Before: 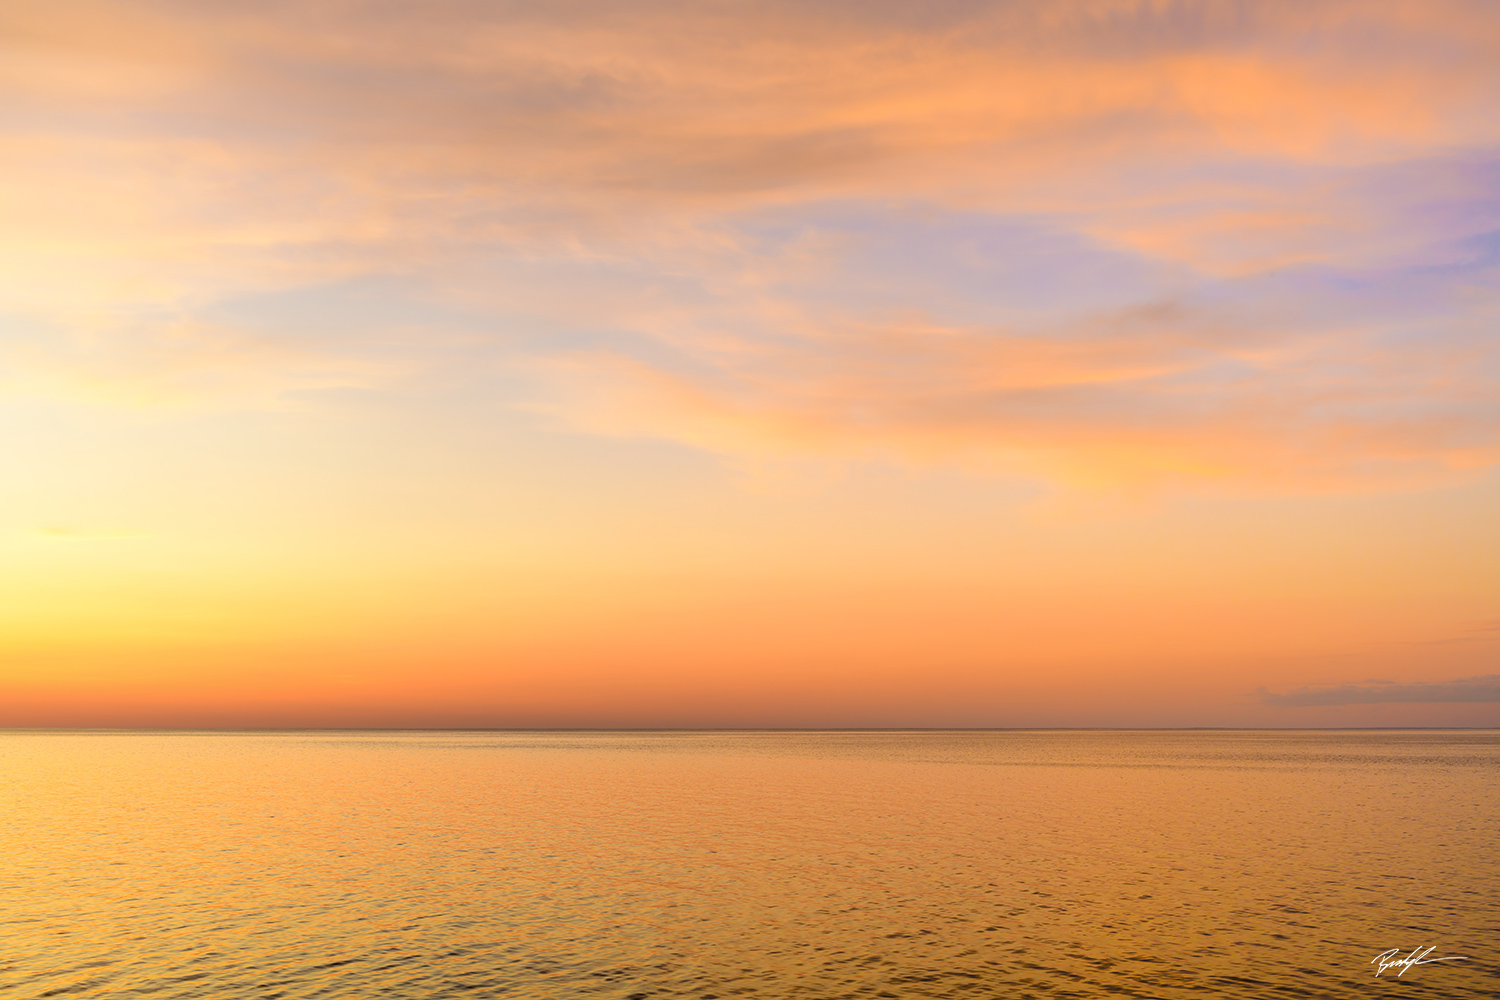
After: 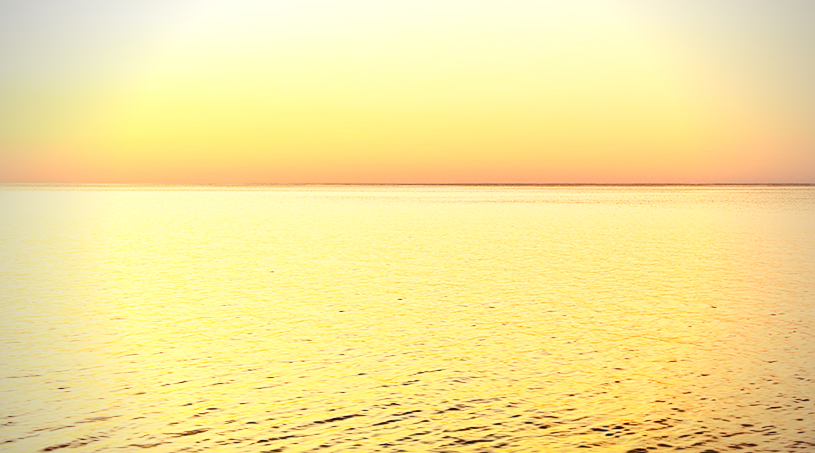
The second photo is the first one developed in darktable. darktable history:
crop and rotate: top 54.502%, right 45.659%, bottom 0.194%
sharpen: on, module defaults
tone curve: curves: ch0 [(0, 0) (0.003, 0.01) (0.011, 0.015) (0.025, 0.023) (0.044, 0.038) (0.069, 0.058) (0.1, 0.093) (0.136, 0.134) (0.177, 0.176) (0.224, 0.221) (0.277, 0.282) (0.335, 0.36) (0.399, 0.438) (0.468, 0.54) (0.543, 0.632) (0.623, 0.724) (0.709, 0.814) (0.801, 0.885) (0.898, 0.947) (1, 1)], color space Lab, independent channels, preserve colors none
base curve: curves: ch0 [(0, 0) (0.007, 0.004) (0.027, 0.03) (0.046, 0.07) (0.207, 0.54) (0.442, 0.872) (0.673, 0.972) (1, 1)], preserve colors none
vignetting: fall-off start 71.56%
local contrast: detail 130%
